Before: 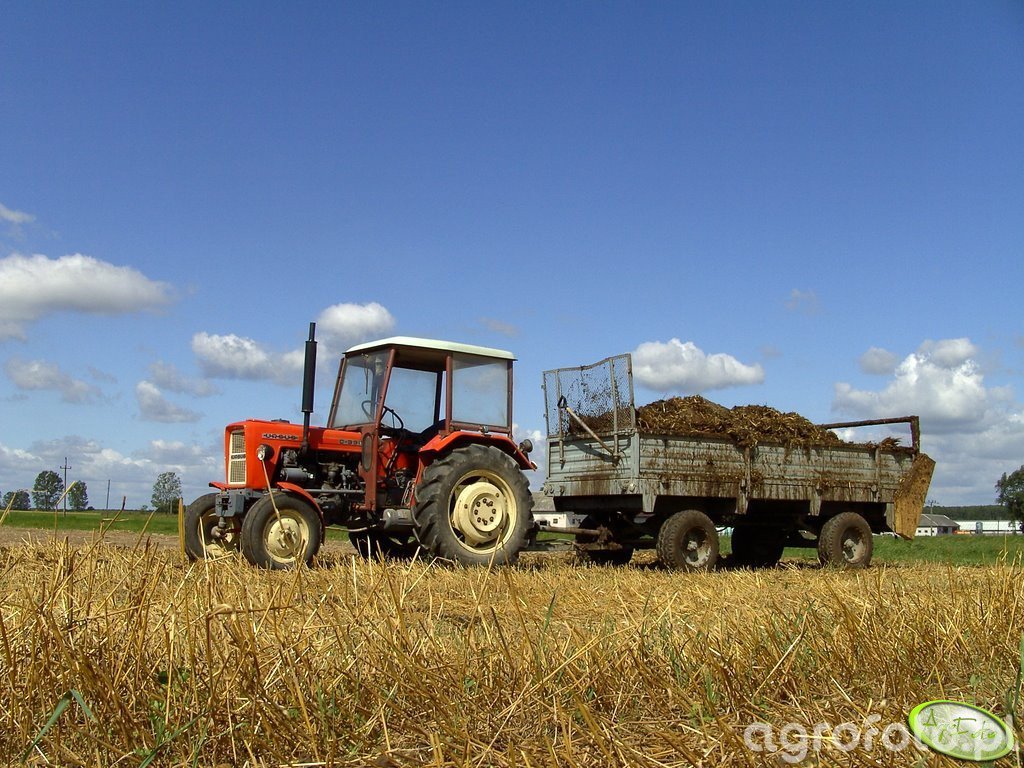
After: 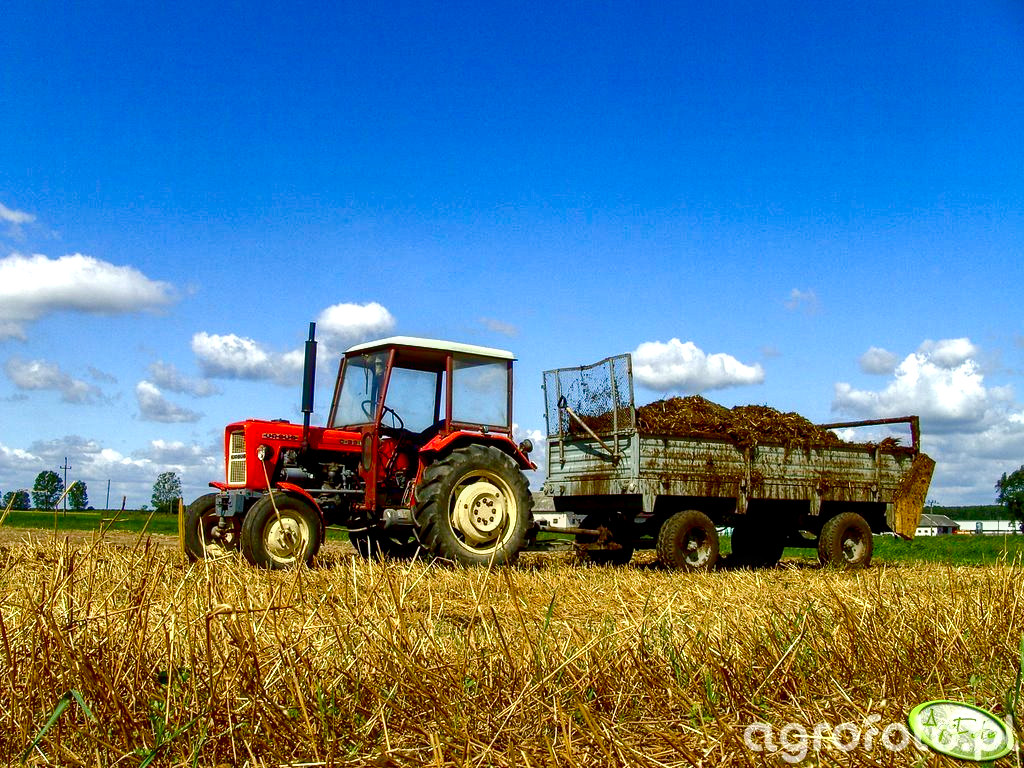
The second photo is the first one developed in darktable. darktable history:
contrast brightness saturation: contrast 0.217, brightness -0.183, saturation 0.245
color balance rgb: power › chroma 0.473%, power › hue 214.98°, global offset › luminance -0.306%, global offset › hue 261.08°, perceptual saturation grading › global saturation 0.506%, perceptual saturation grading › highlights -34.908%, perceptual saturation grading › mid-tones 15.079%, perceptual saturation grading › shadows 48.124%, perceptual brilliance grading › global brilliance 9.645%, perceptual brilliance grading › shadows 14.571%, global vibrance 26.619%, contrast 6.833%
local contrast: detail 130%
shadows and highlights: highlights color adjustment 0.464%
